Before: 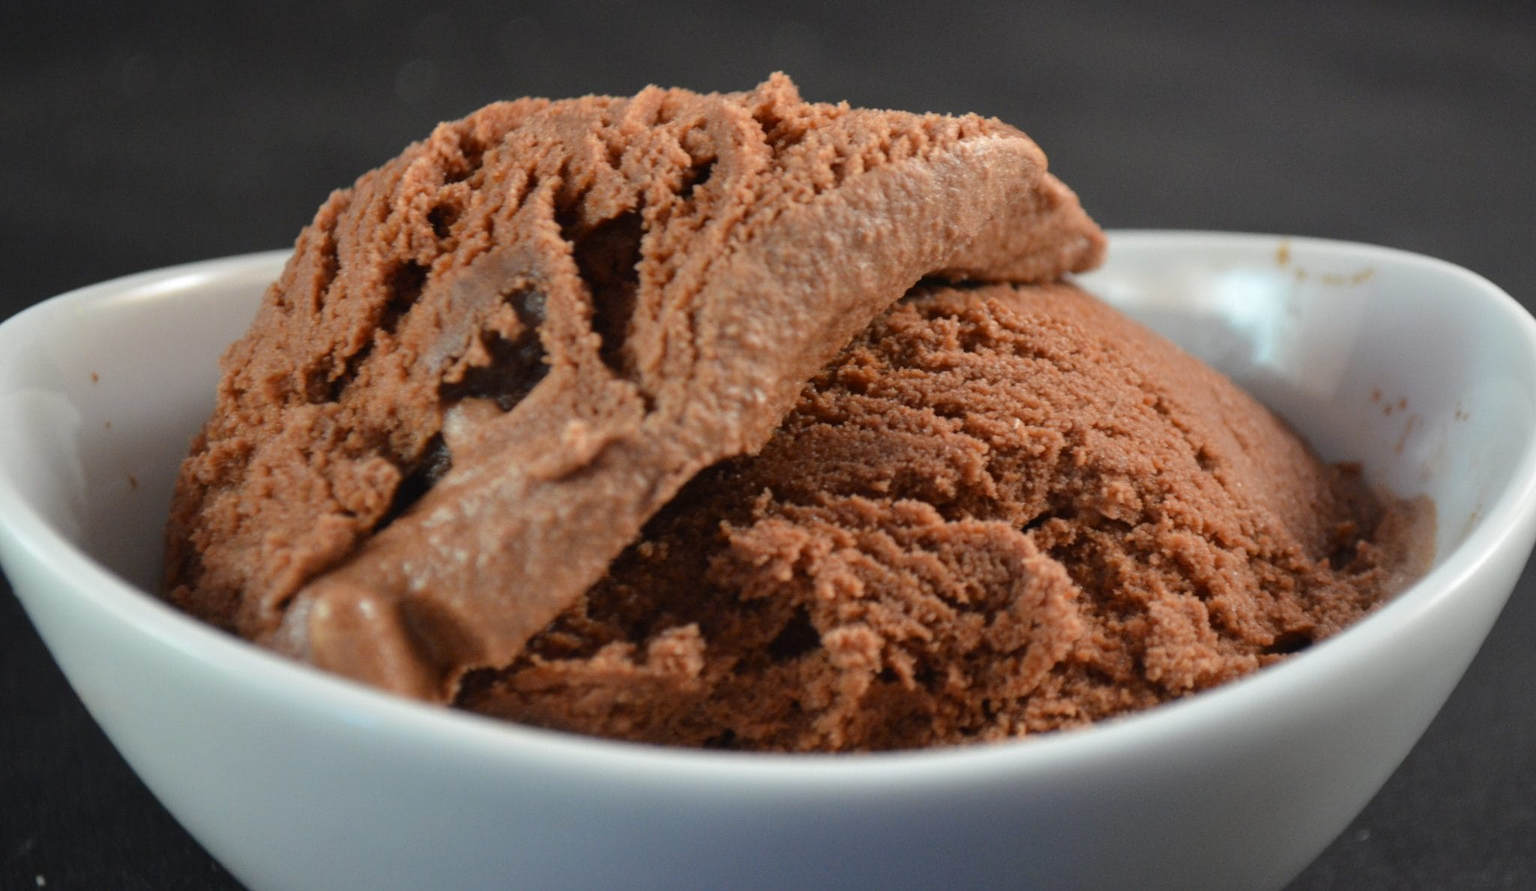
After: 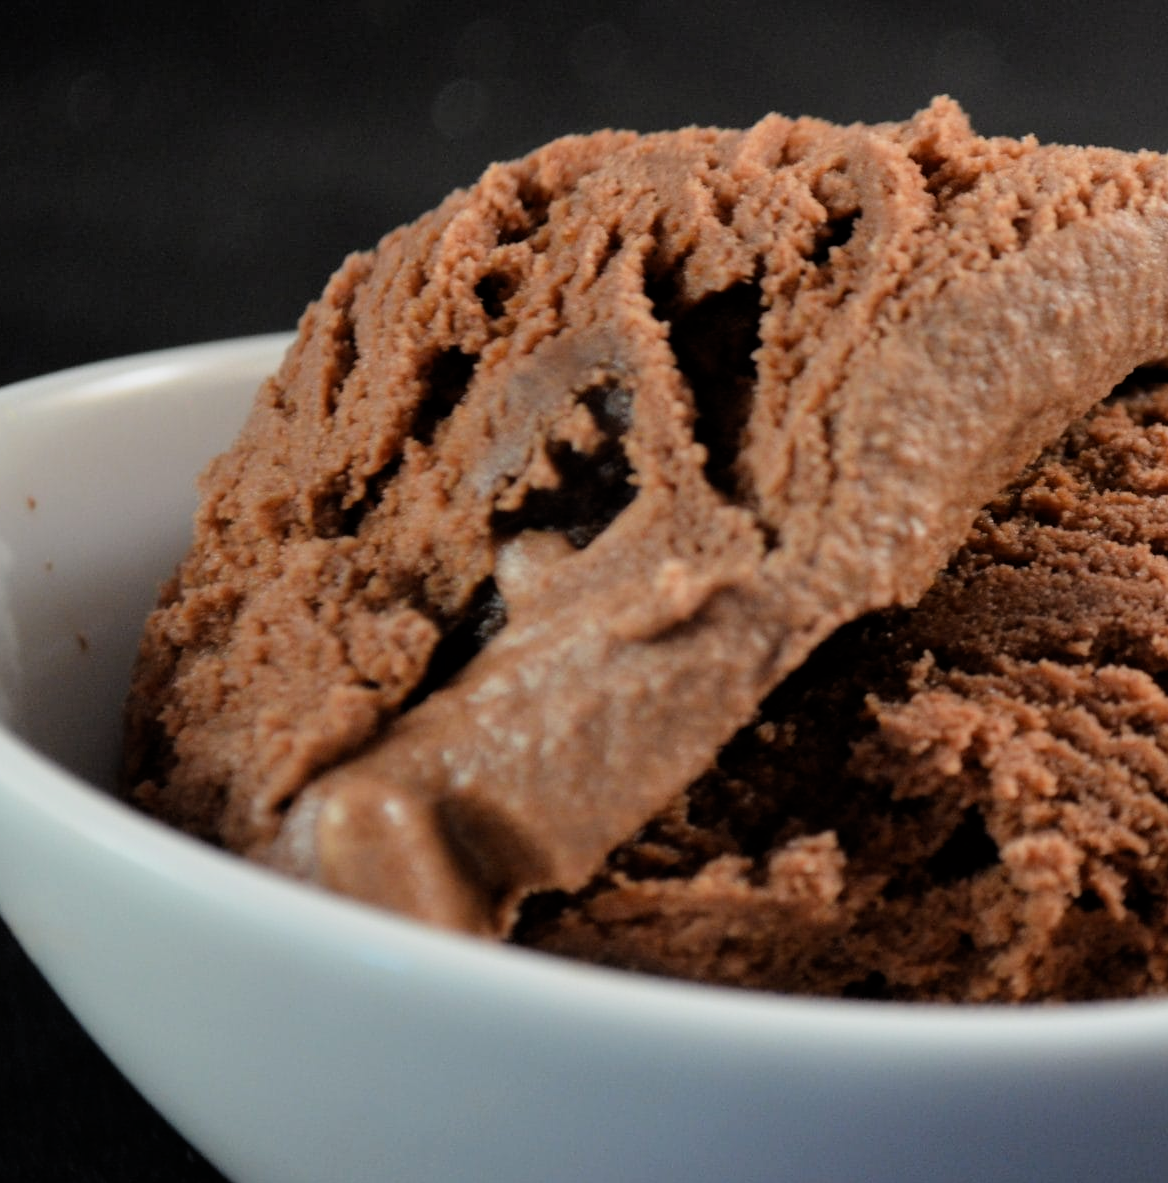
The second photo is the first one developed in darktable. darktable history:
filmic rgb: black relative exposure -11.78 EV, white relative exposure 5.42 EV, hardness 4.48, latitude 49.48%, contrast 1.141
crop: left 4.657%, right 38.306%
